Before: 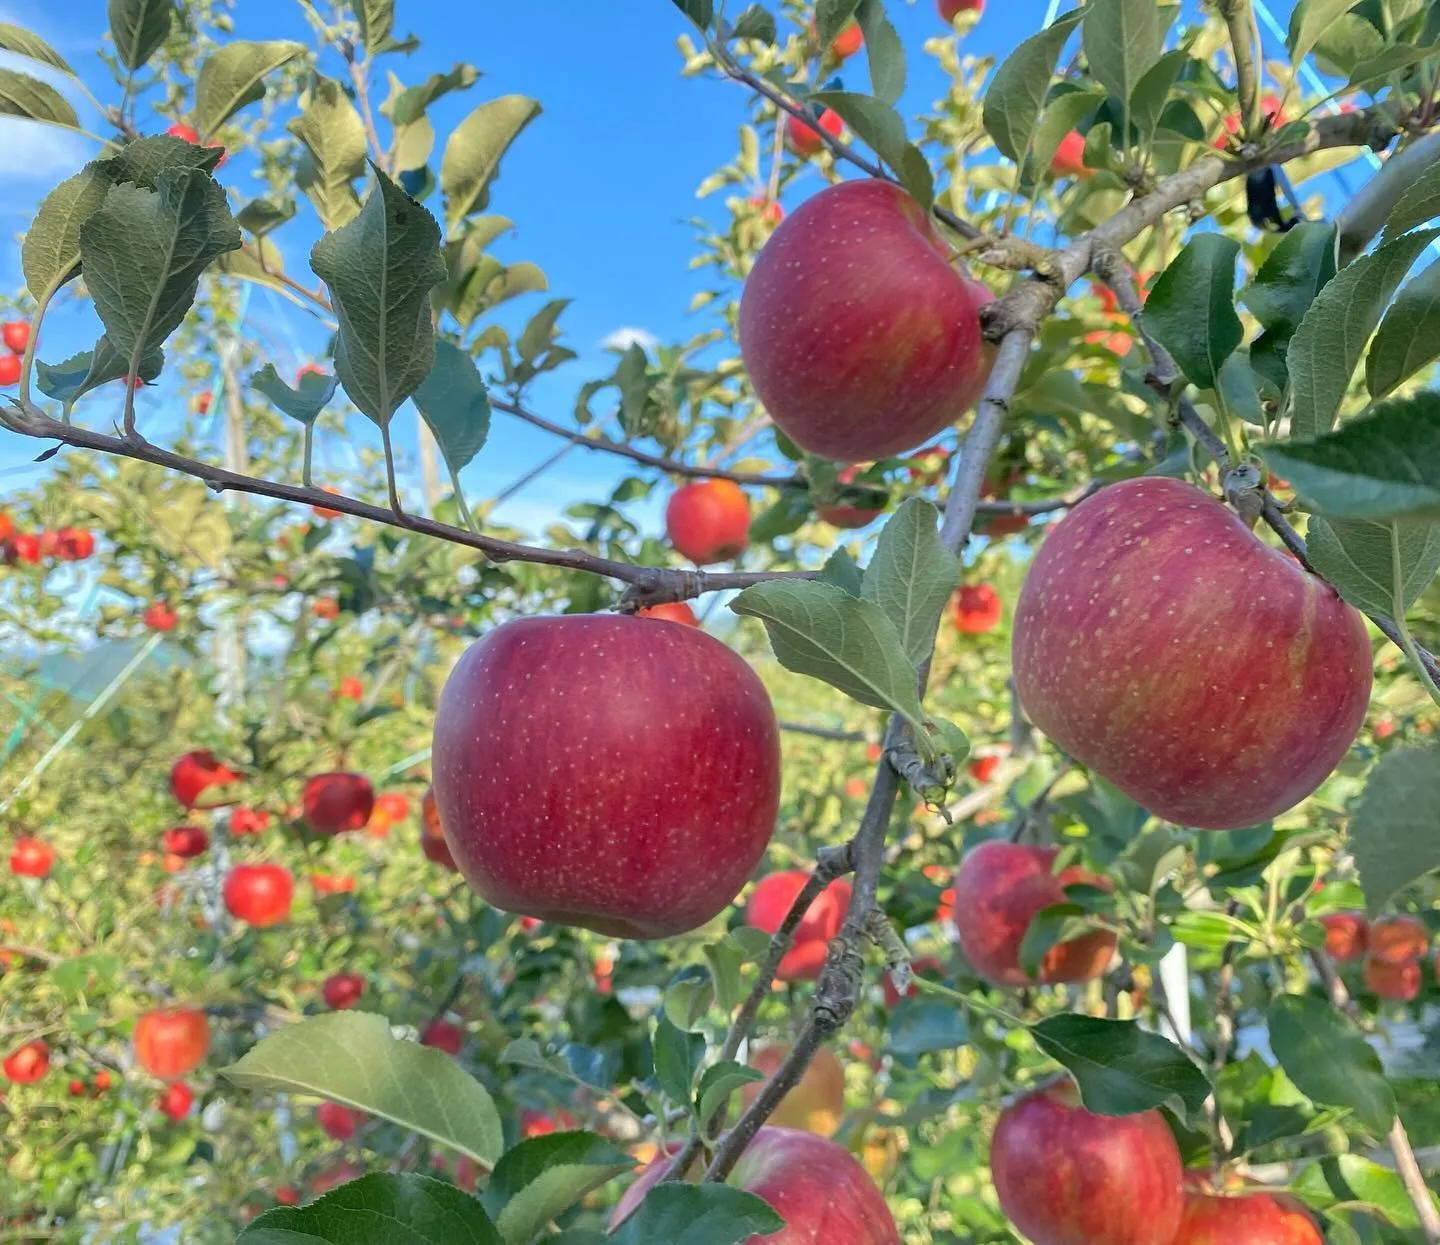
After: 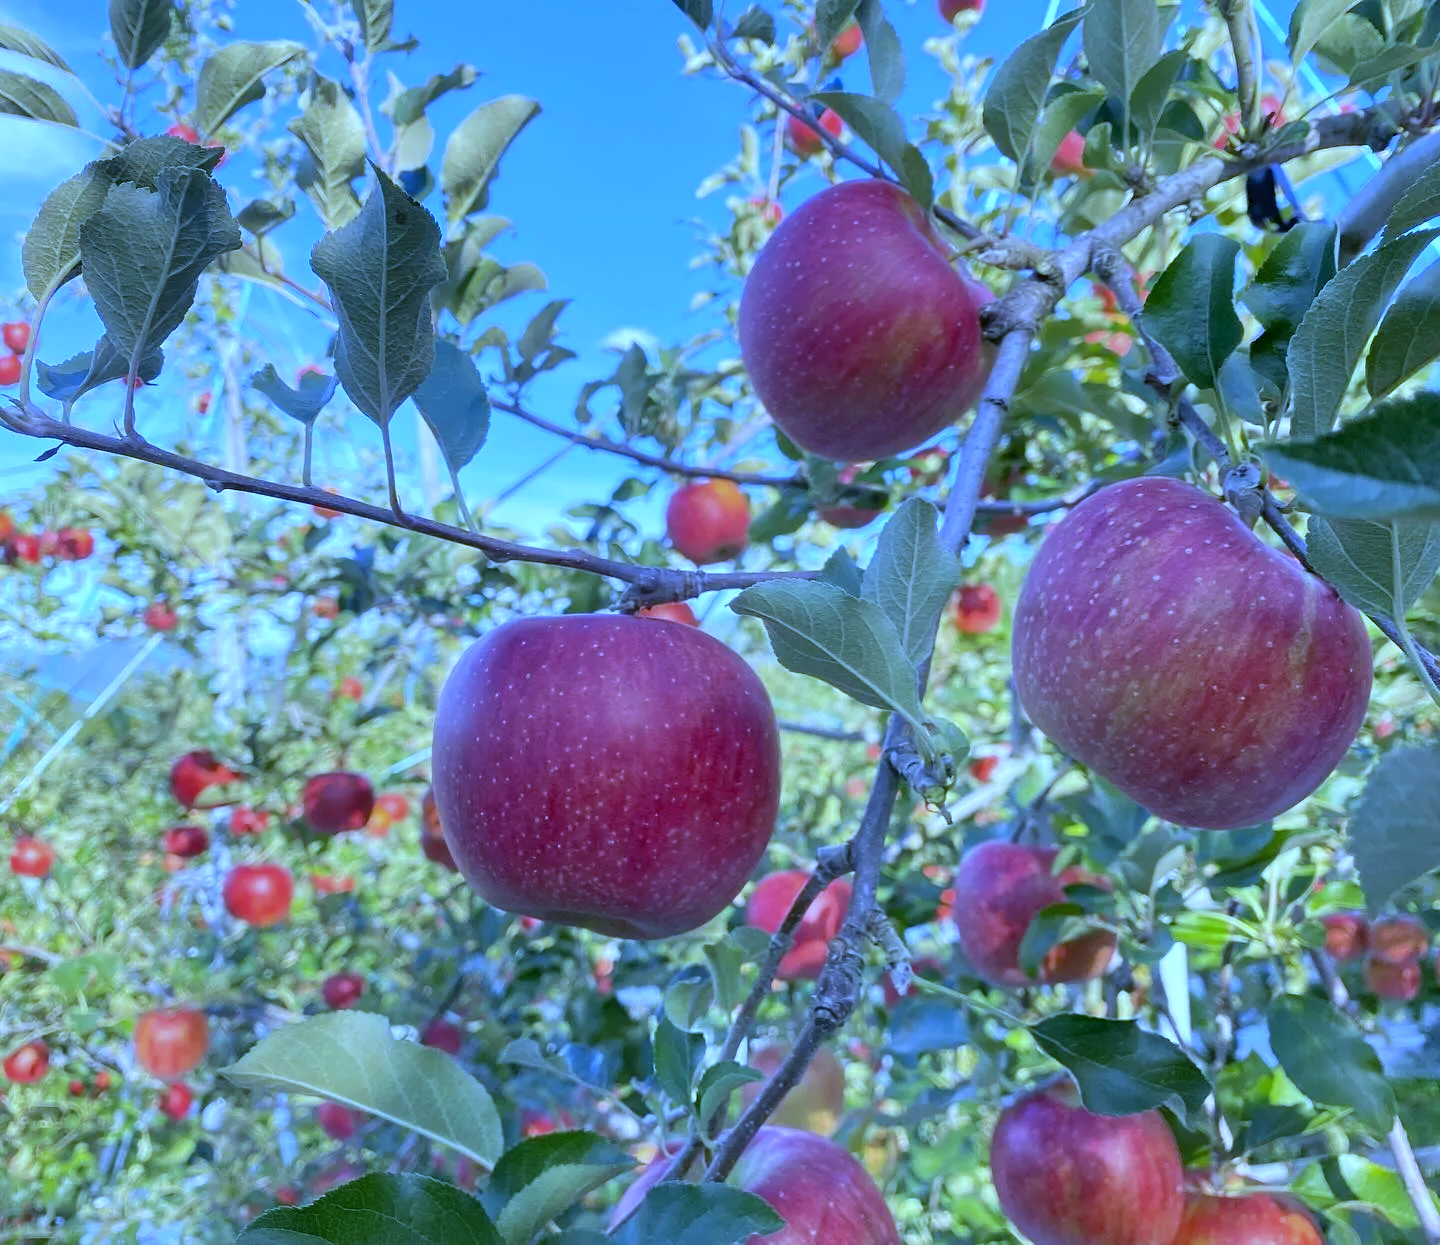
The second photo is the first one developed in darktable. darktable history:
contrast brightness saturation: contrast 0.1, brightness 0.02, saturation 0.02
white balance: red 0.766, blue 1.537
